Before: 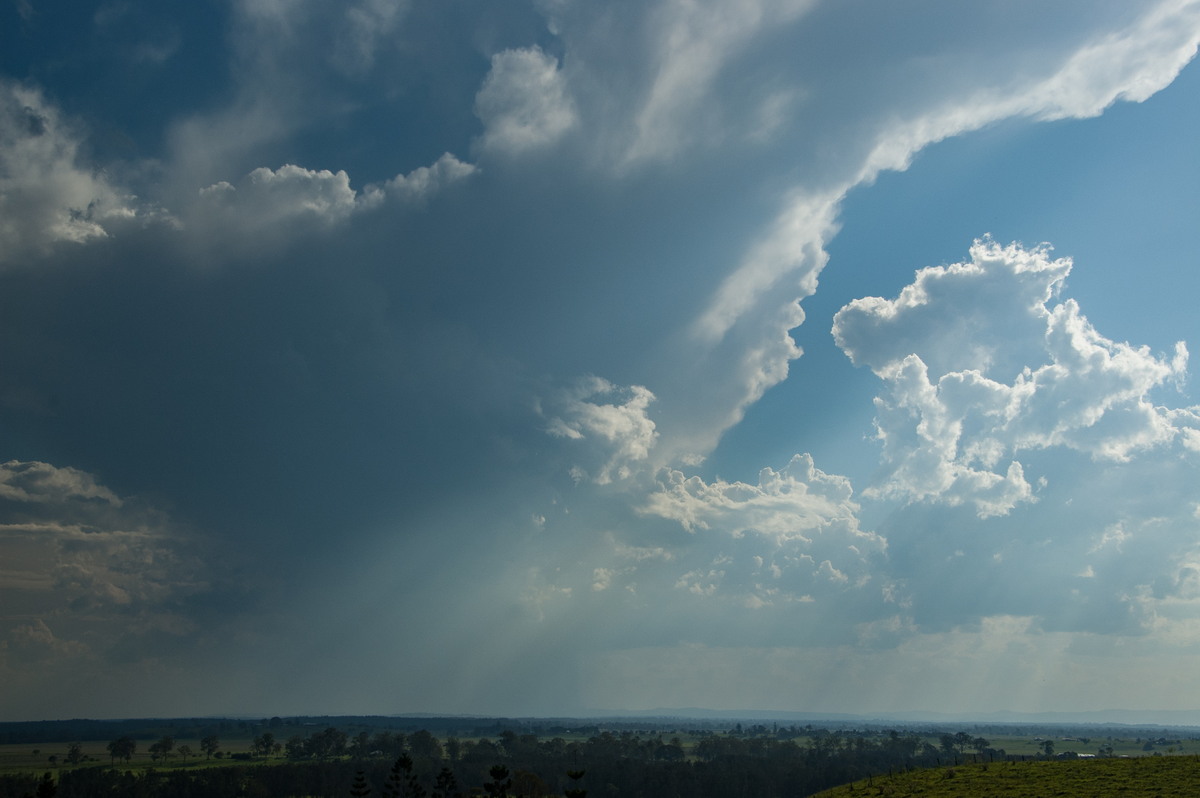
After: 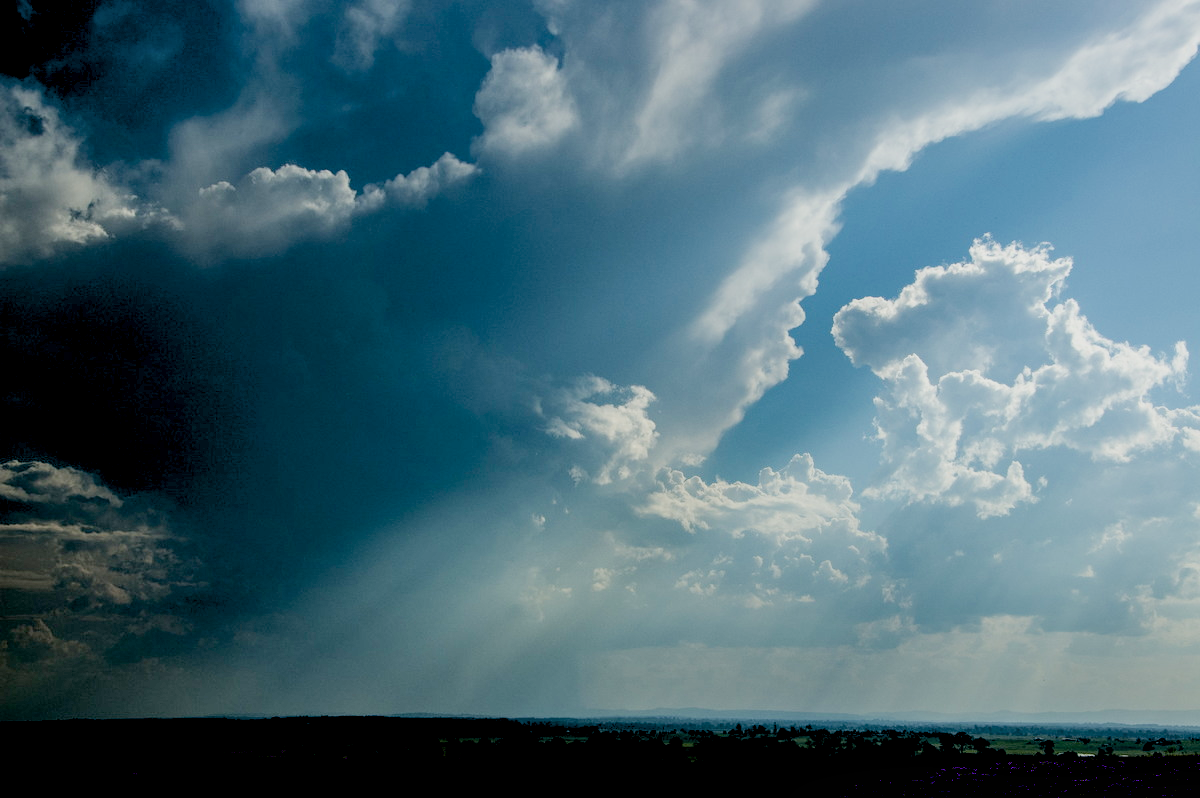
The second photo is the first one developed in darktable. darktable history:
filmic rgb: black relative exposure -8.57 EV, white relative exposure 5.56 EV, threshold 2.94 EV, hardness 3.37, contrast 1.018, enable highlight reconstruction true
local contrast: detail 130%
exposure: black level correction 0.041, exposure 0.499 EV, compensate highlight preservation false
